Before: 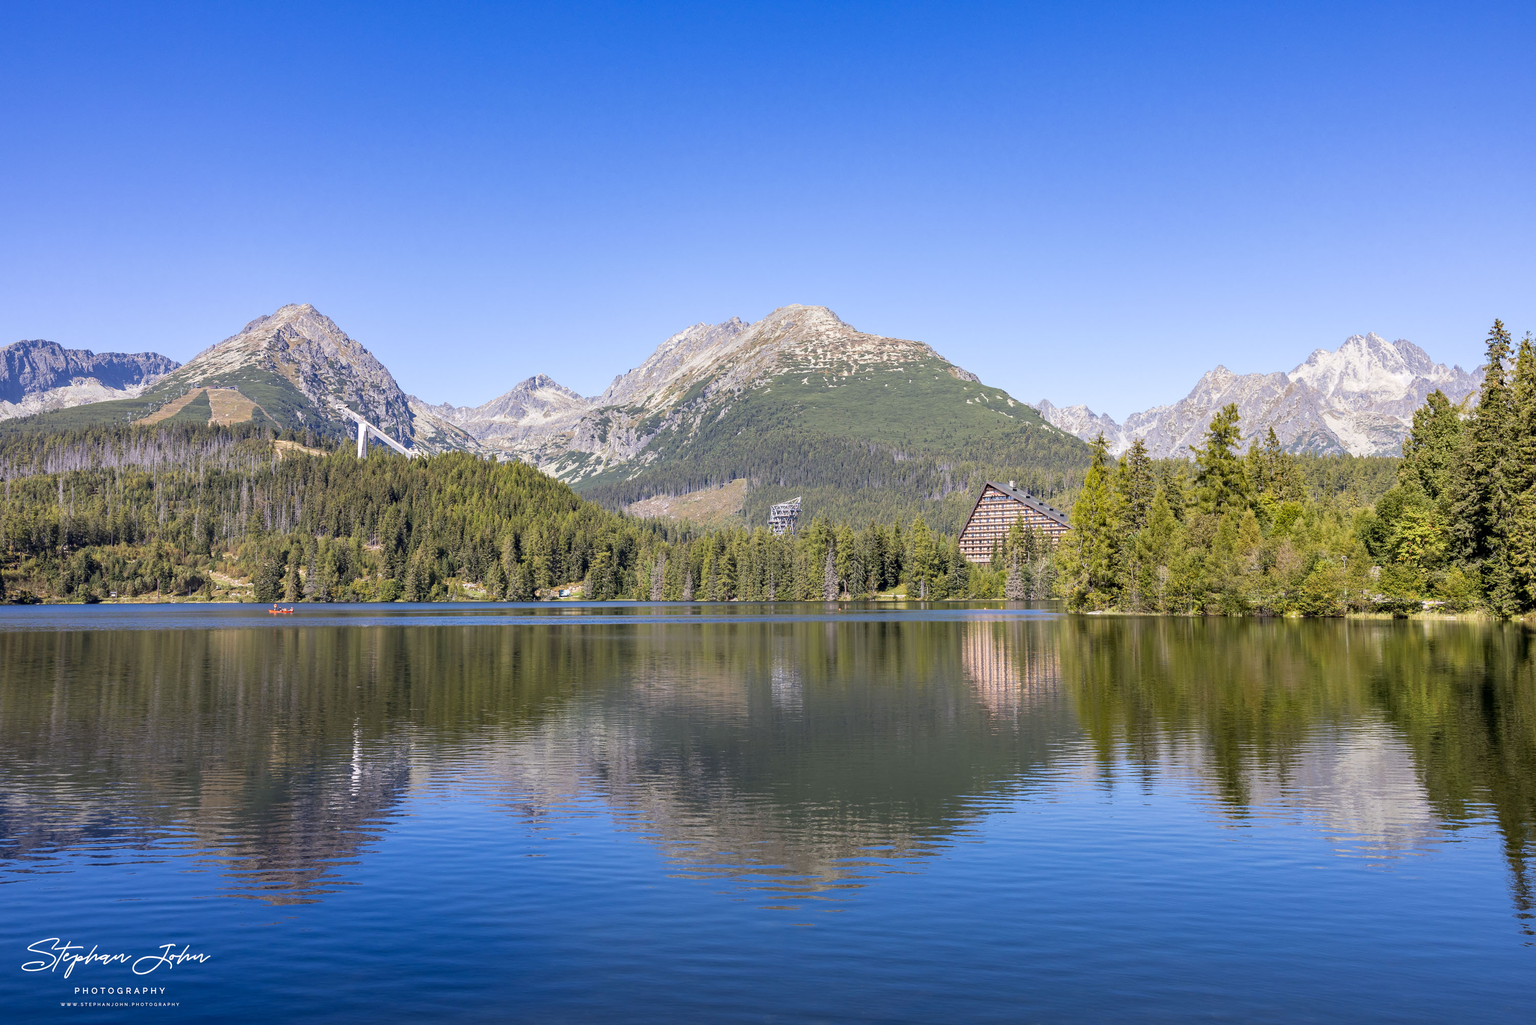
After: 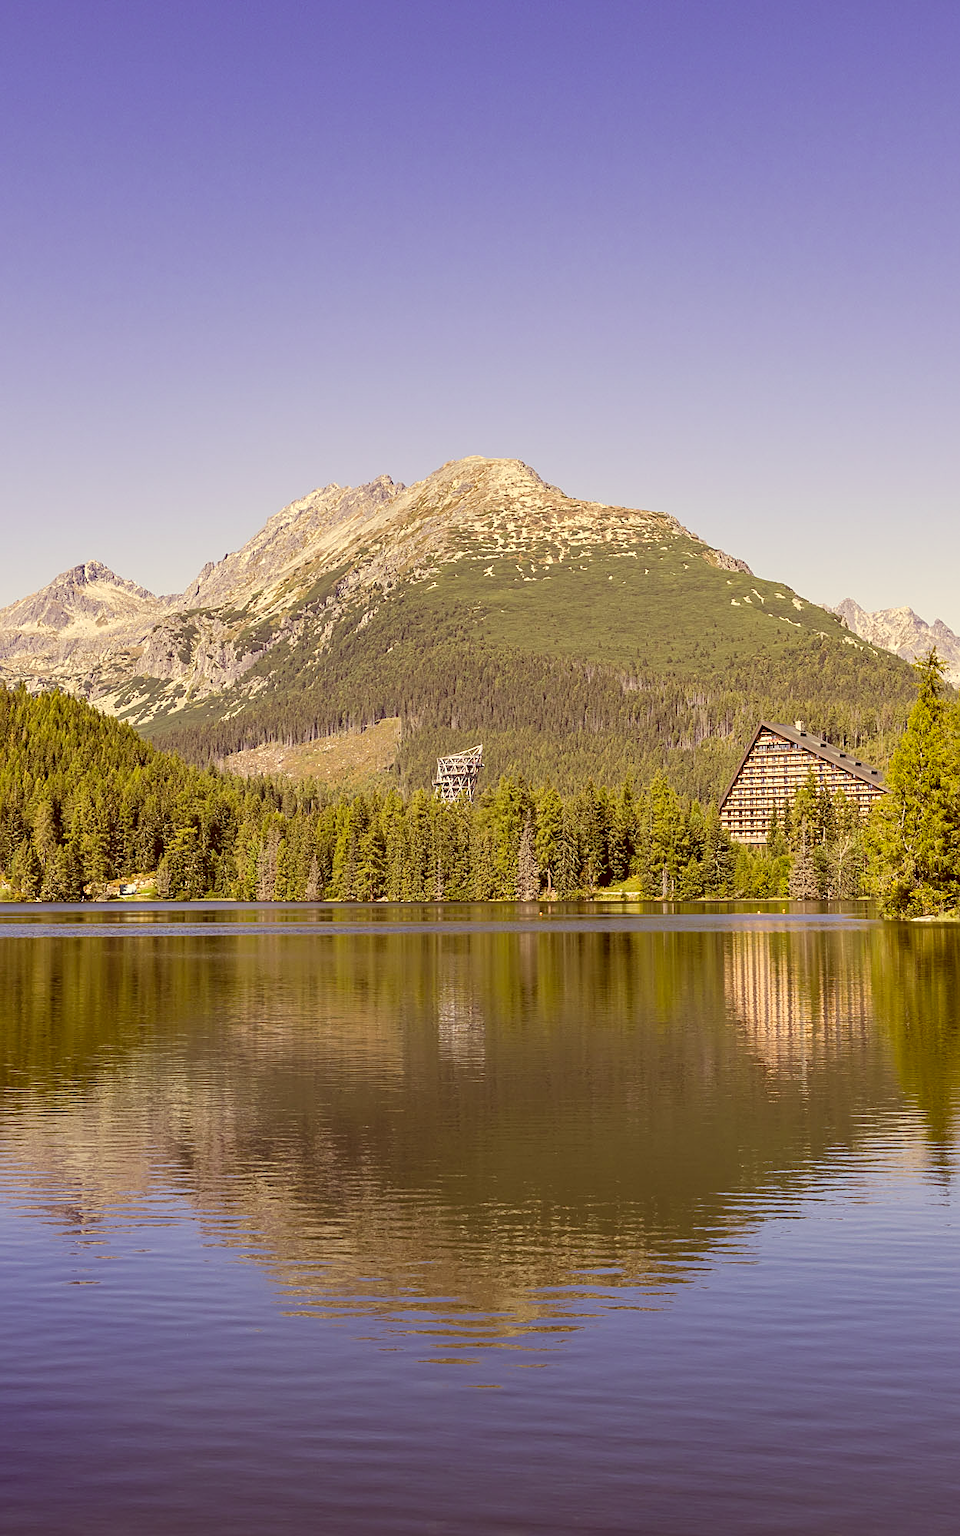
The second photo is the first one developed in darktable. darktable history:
crop: left 31.229%, right 27.105%
sharpen: on, module defaults
color correction: highlights a* 1.12, highlights b* 24.26, shadows a* 15.58, shadows b* 24.26
